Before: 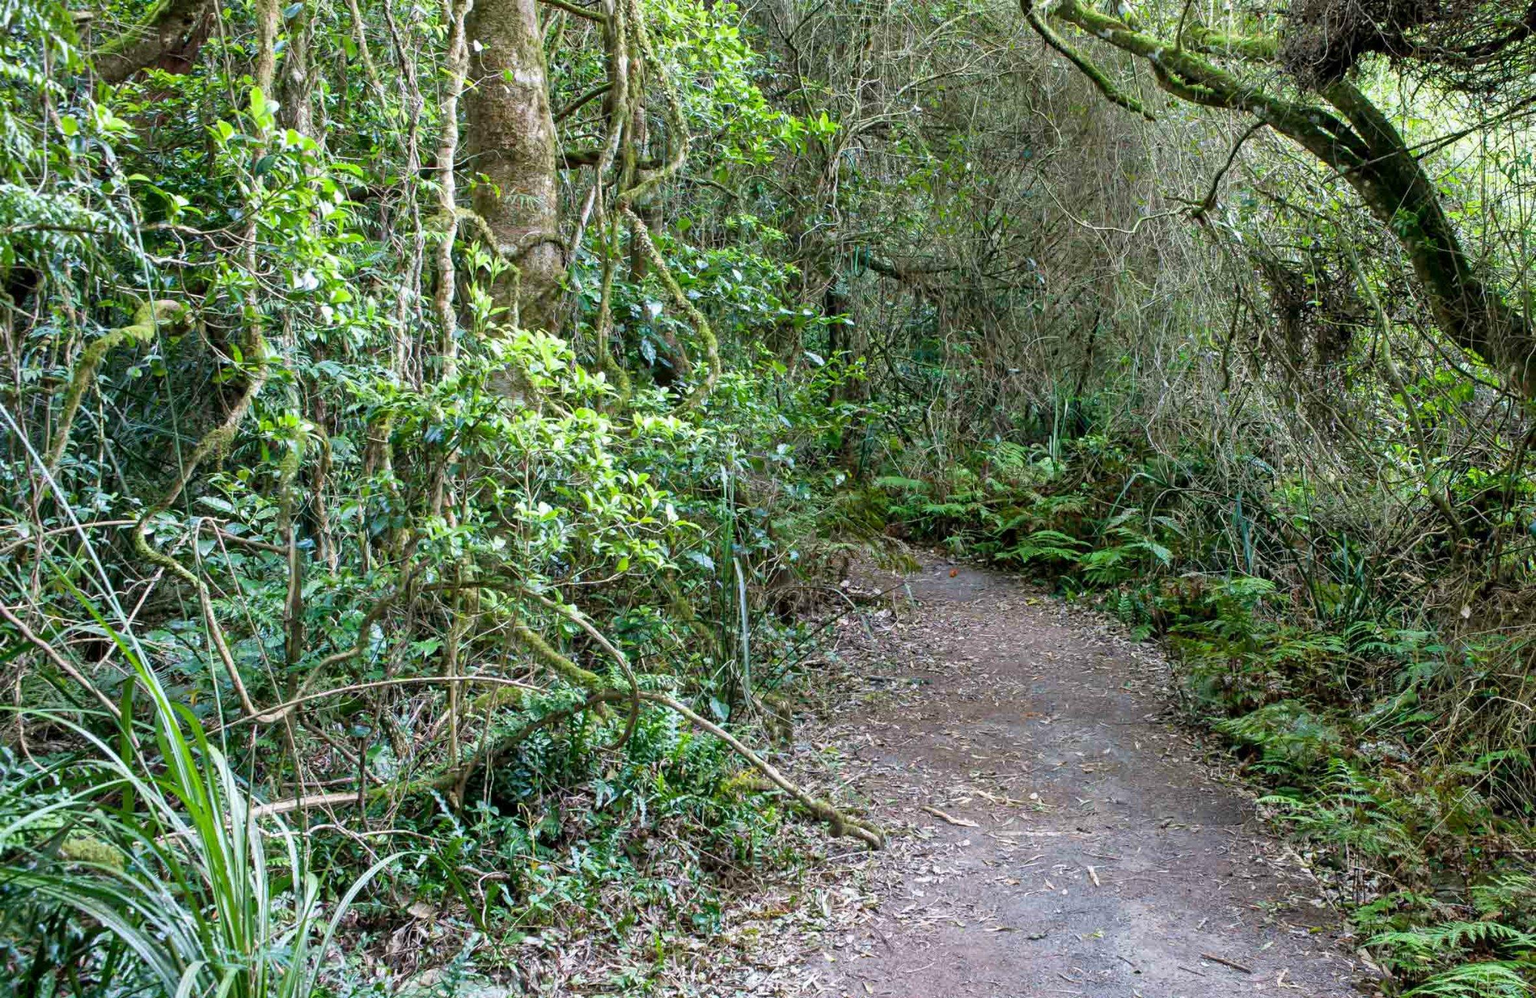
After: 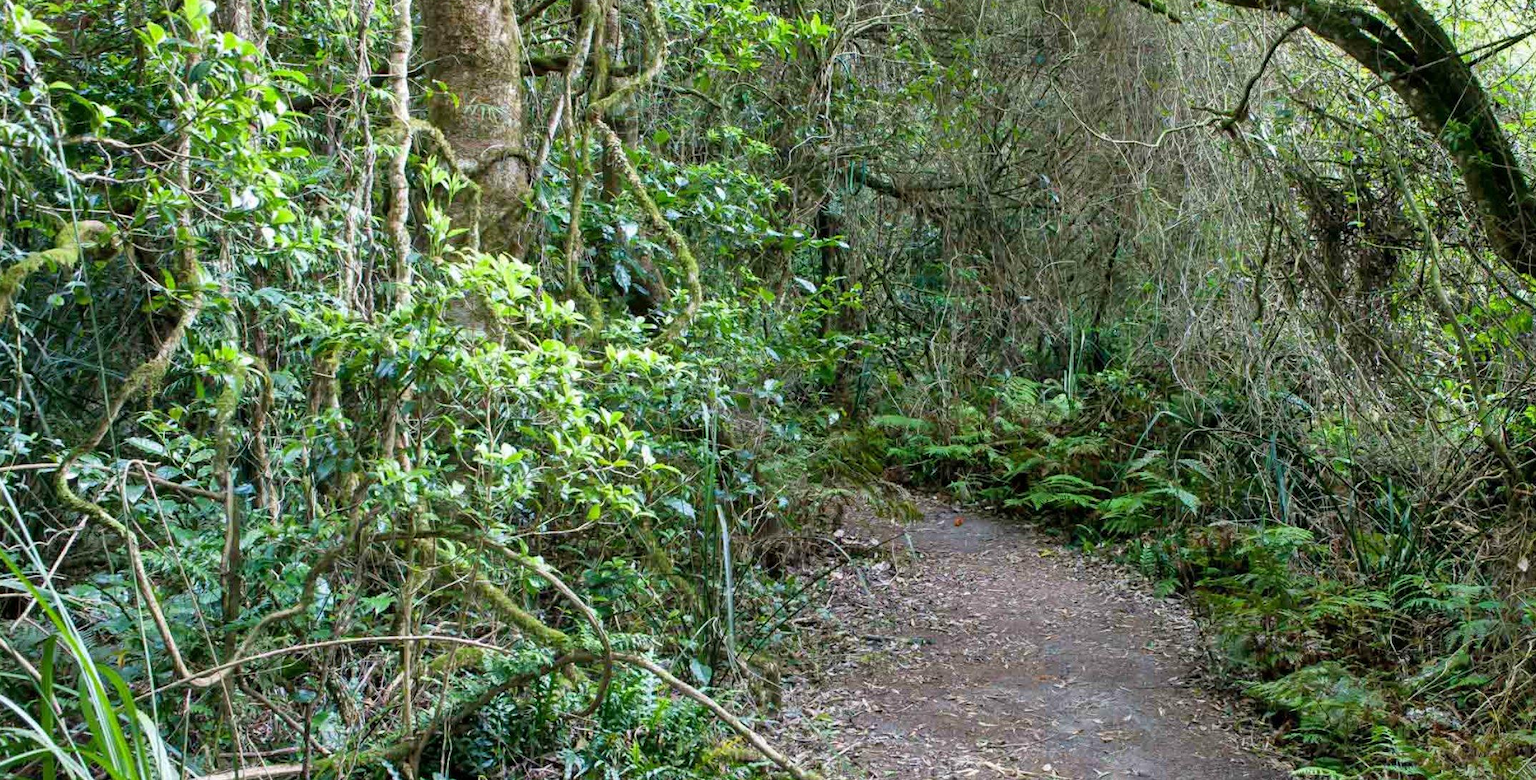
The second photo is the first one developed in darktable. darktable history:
crop: left 5.478%, top 10.062%, right 3.786%, bottom 18.983%
